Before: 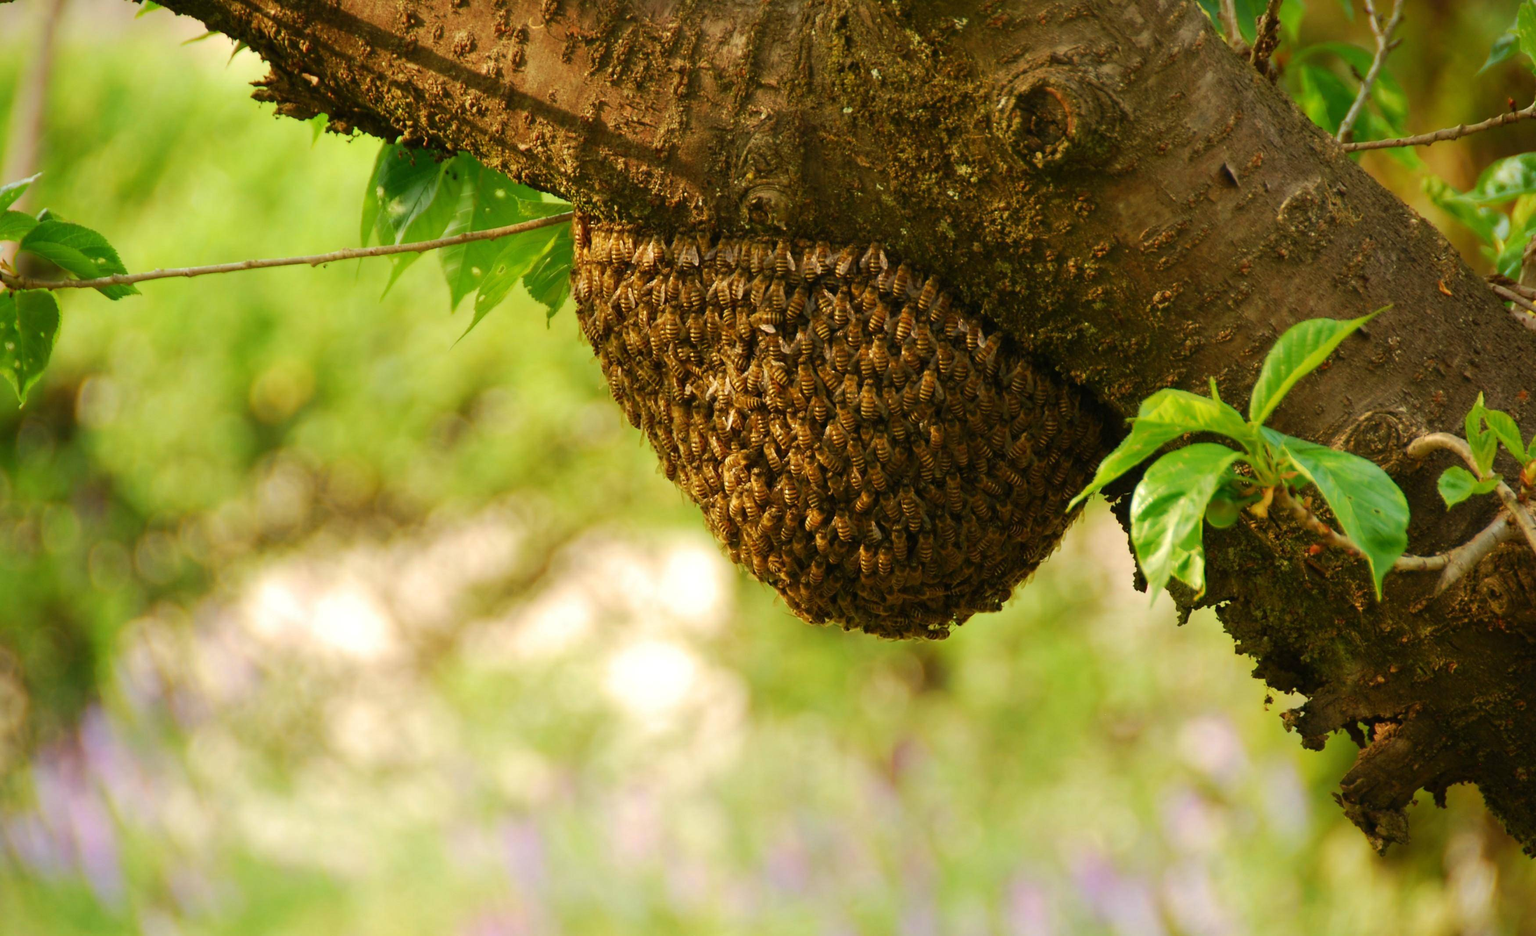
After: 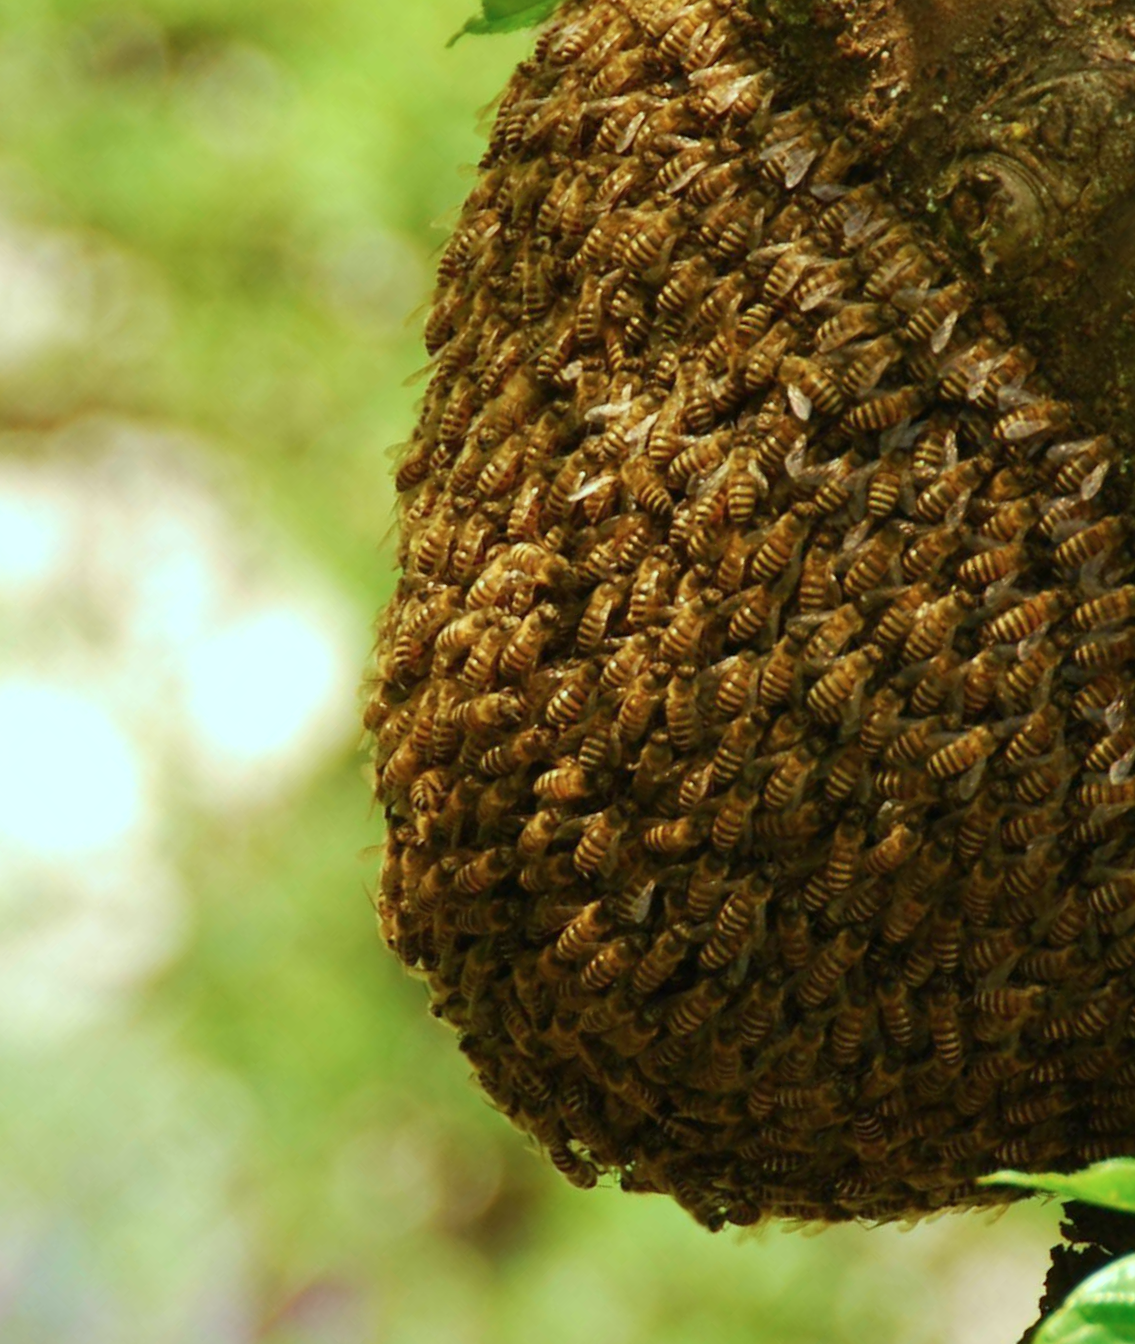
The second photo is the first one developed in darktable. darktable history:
crop and rotate: angle -45.44°, top 16.692%, right 0.81%, bottom 11.688%
color correction: highlights a* -10.31, highlights b* -10.27
